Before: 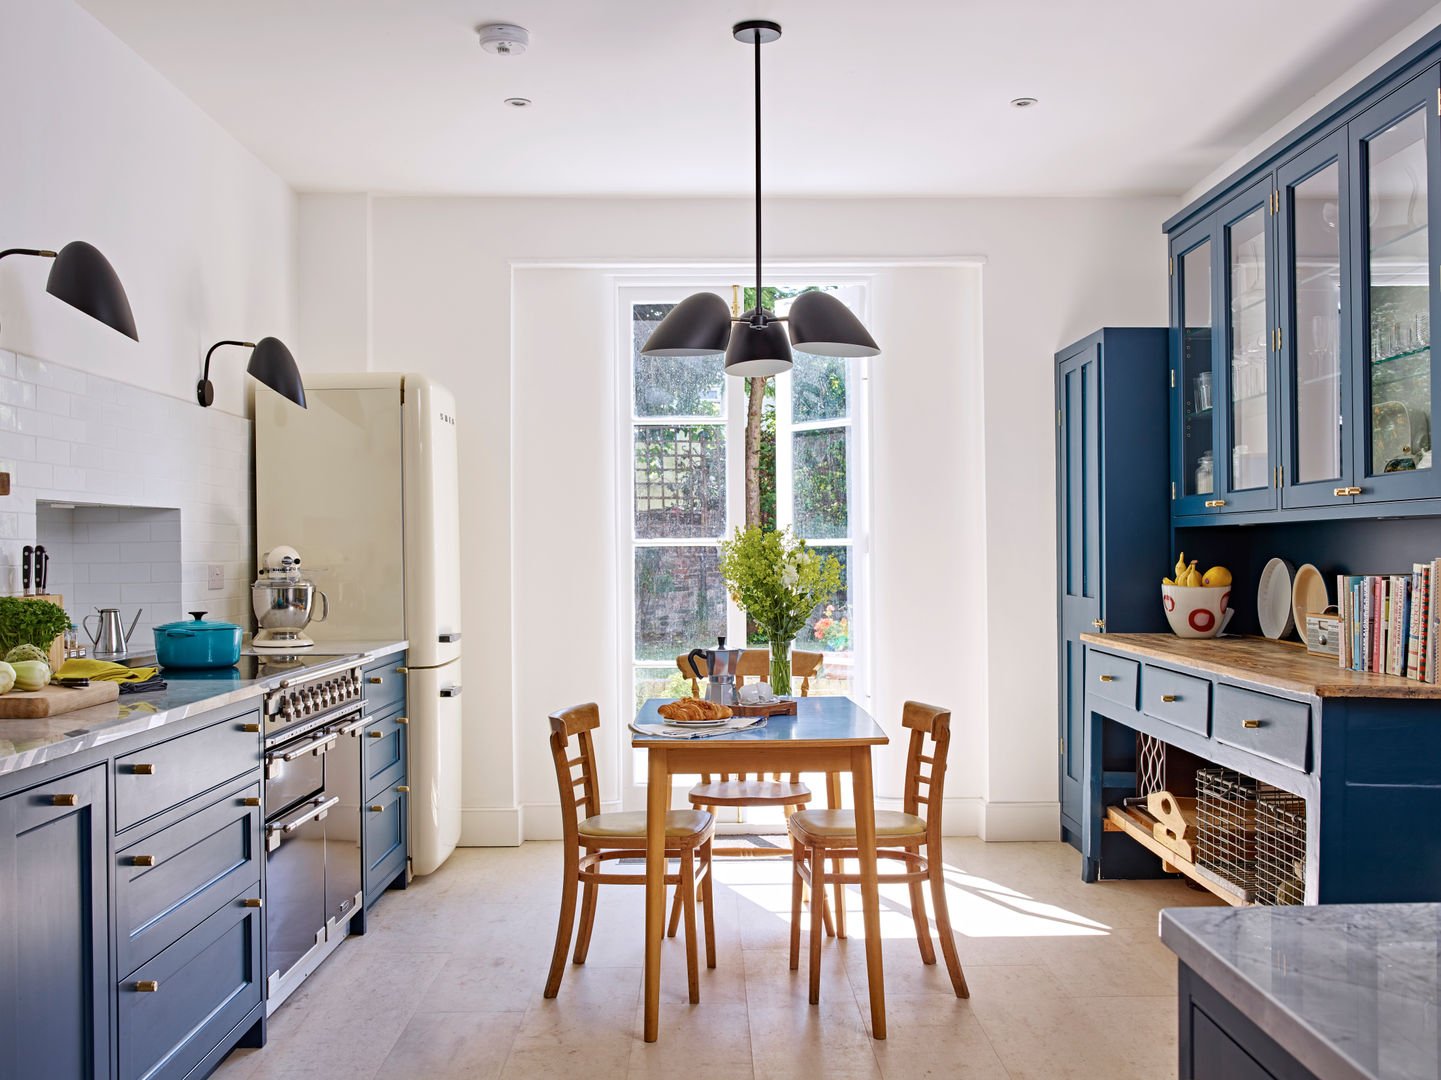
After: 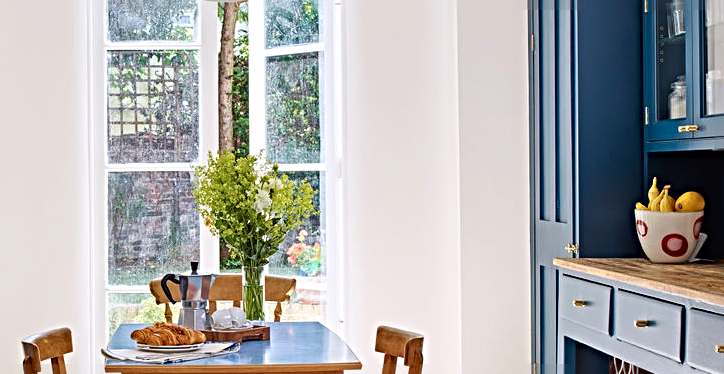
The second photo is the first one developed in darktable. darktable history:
crop: left 36.607%, top 34.735%, right 13.146%, bottom 30.611%
sharpen: radius 4
contrast brightness saturation: contrast 0.1, brightness 0.03, saturation 0.09
